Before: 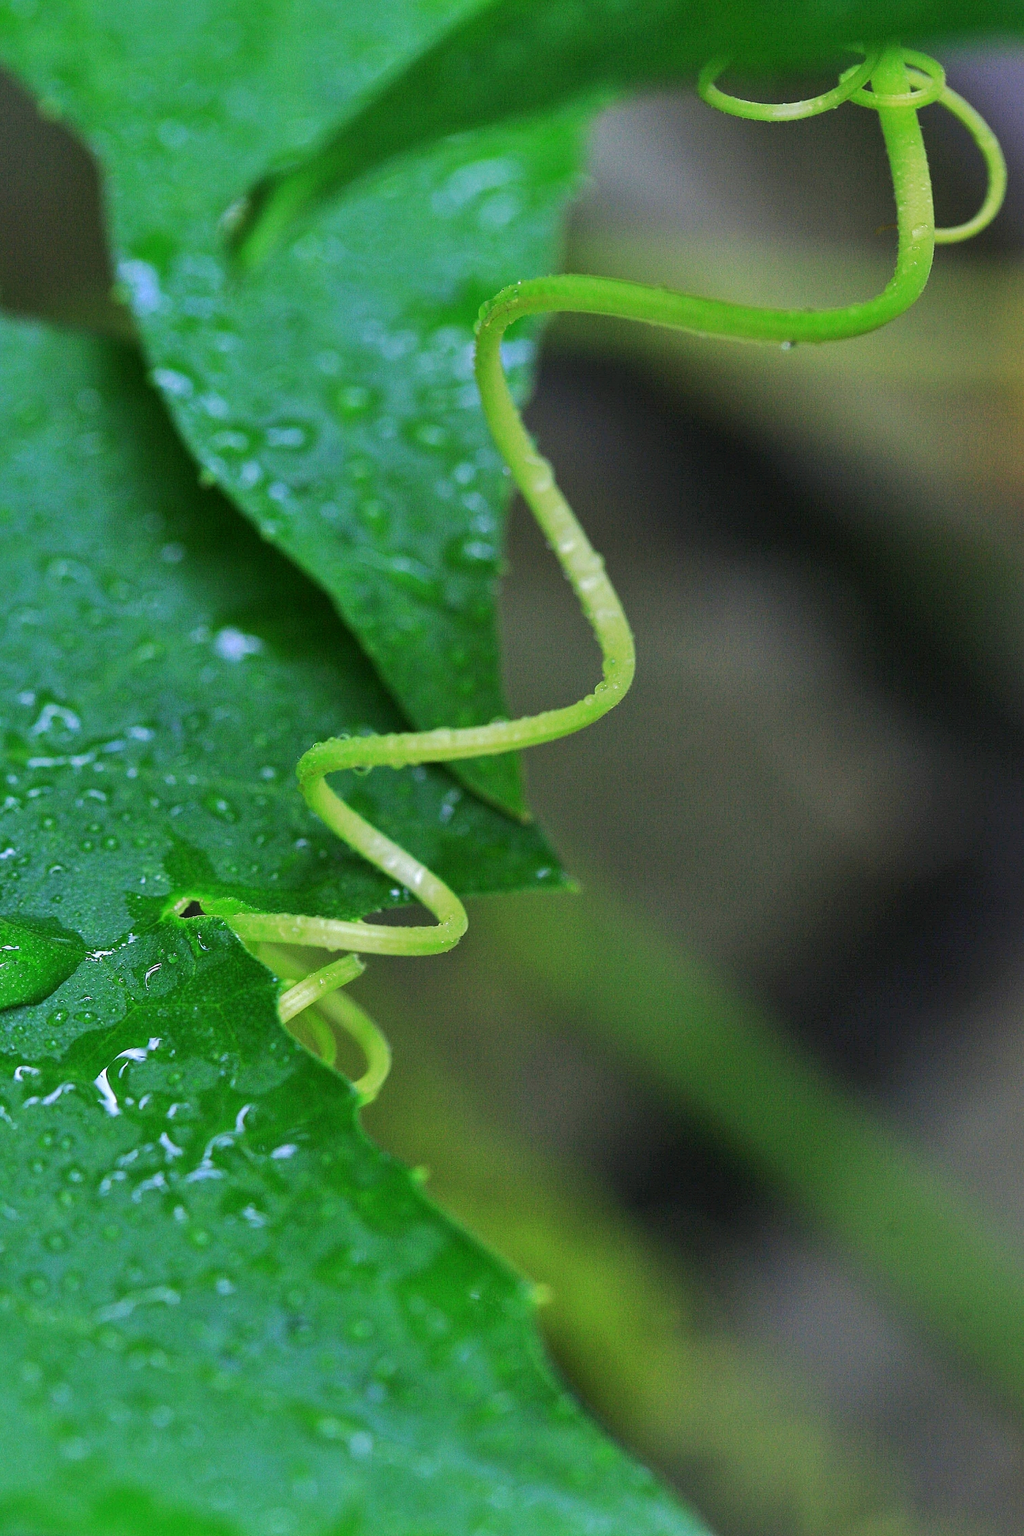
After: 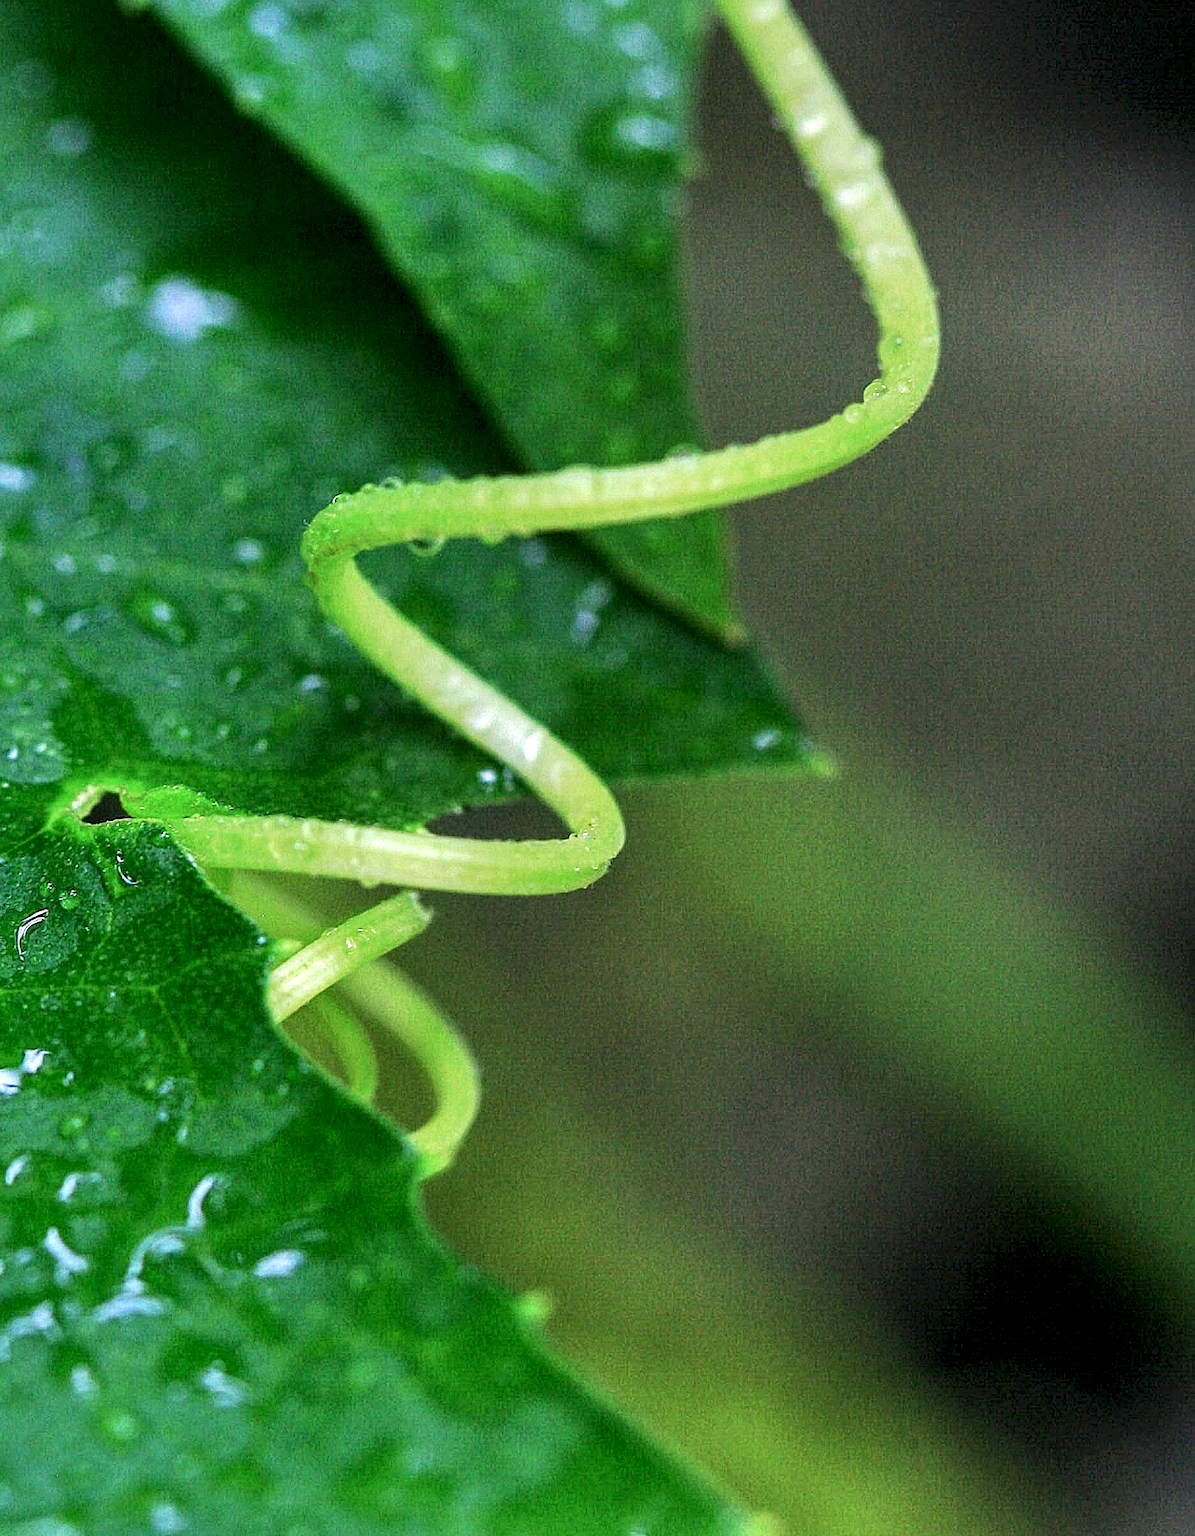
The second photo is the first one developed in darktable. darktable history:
local contrast: highlights 60%, shadows 60%, detail 160%
crop: left 13.312%, top 31.28%, right 24.627%, bottom 15.582%
